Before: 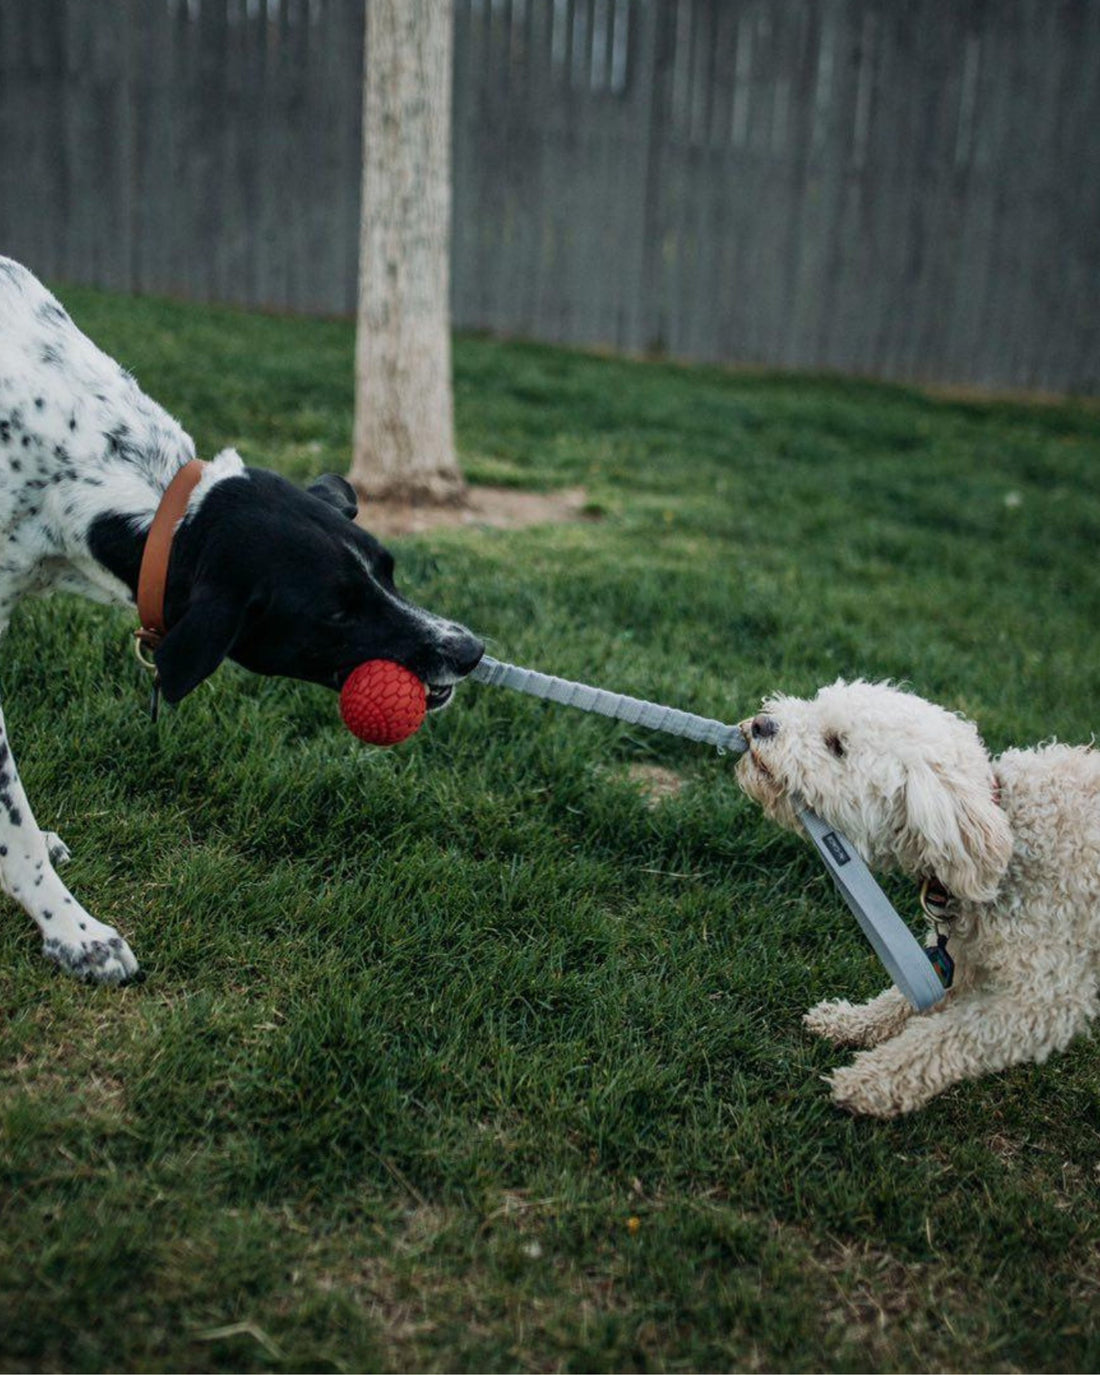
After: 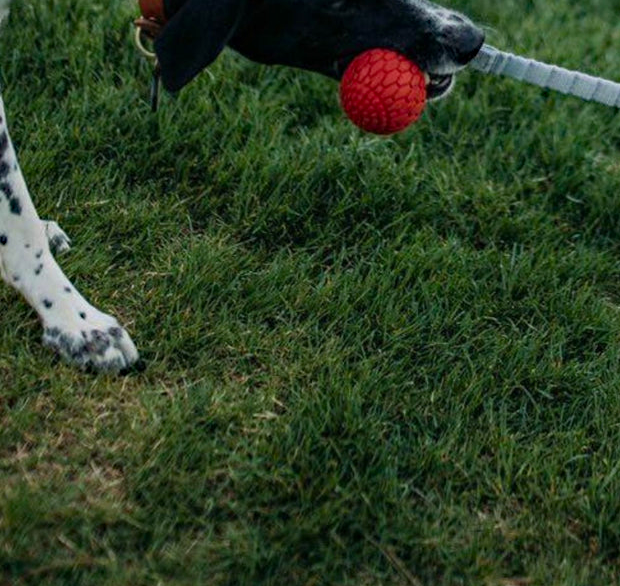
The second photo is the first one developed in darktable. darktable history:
color balance rgb: perceptual saturation grading › global saturation 10%, global vibrance 10%
haze removal: compatibility mode true, adaptive false
crop: top 44.483%, right 43.593%, bottom 12.892%
